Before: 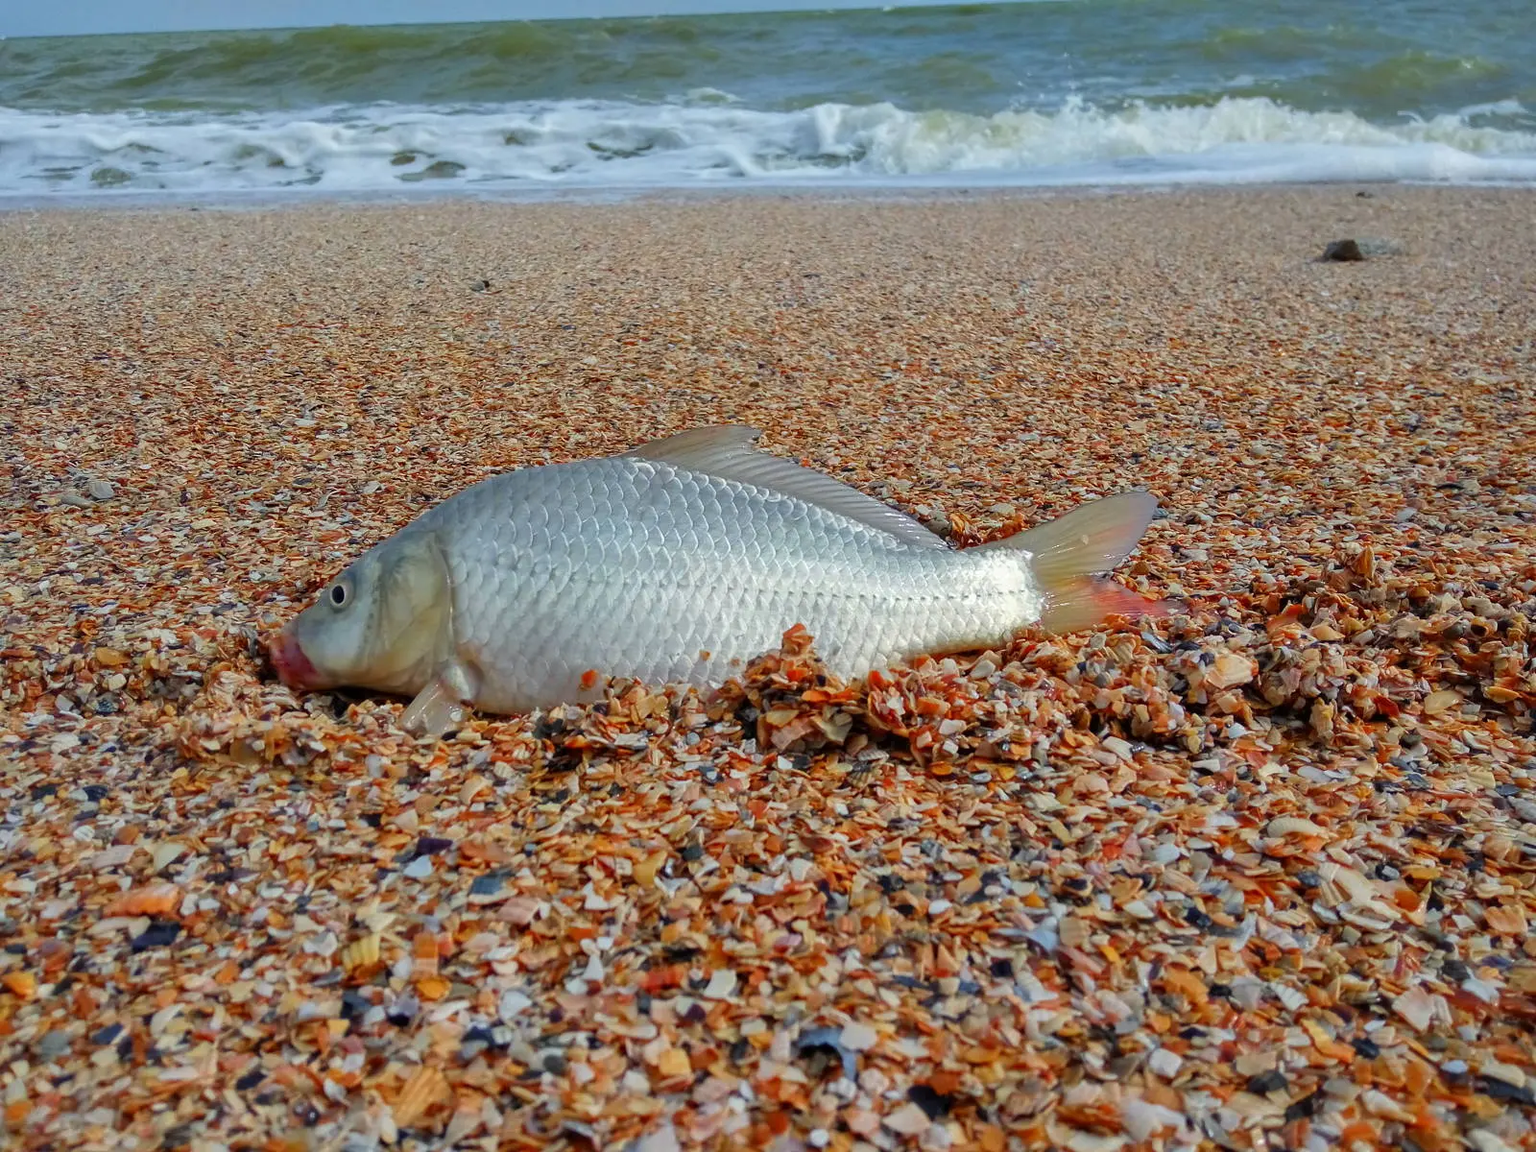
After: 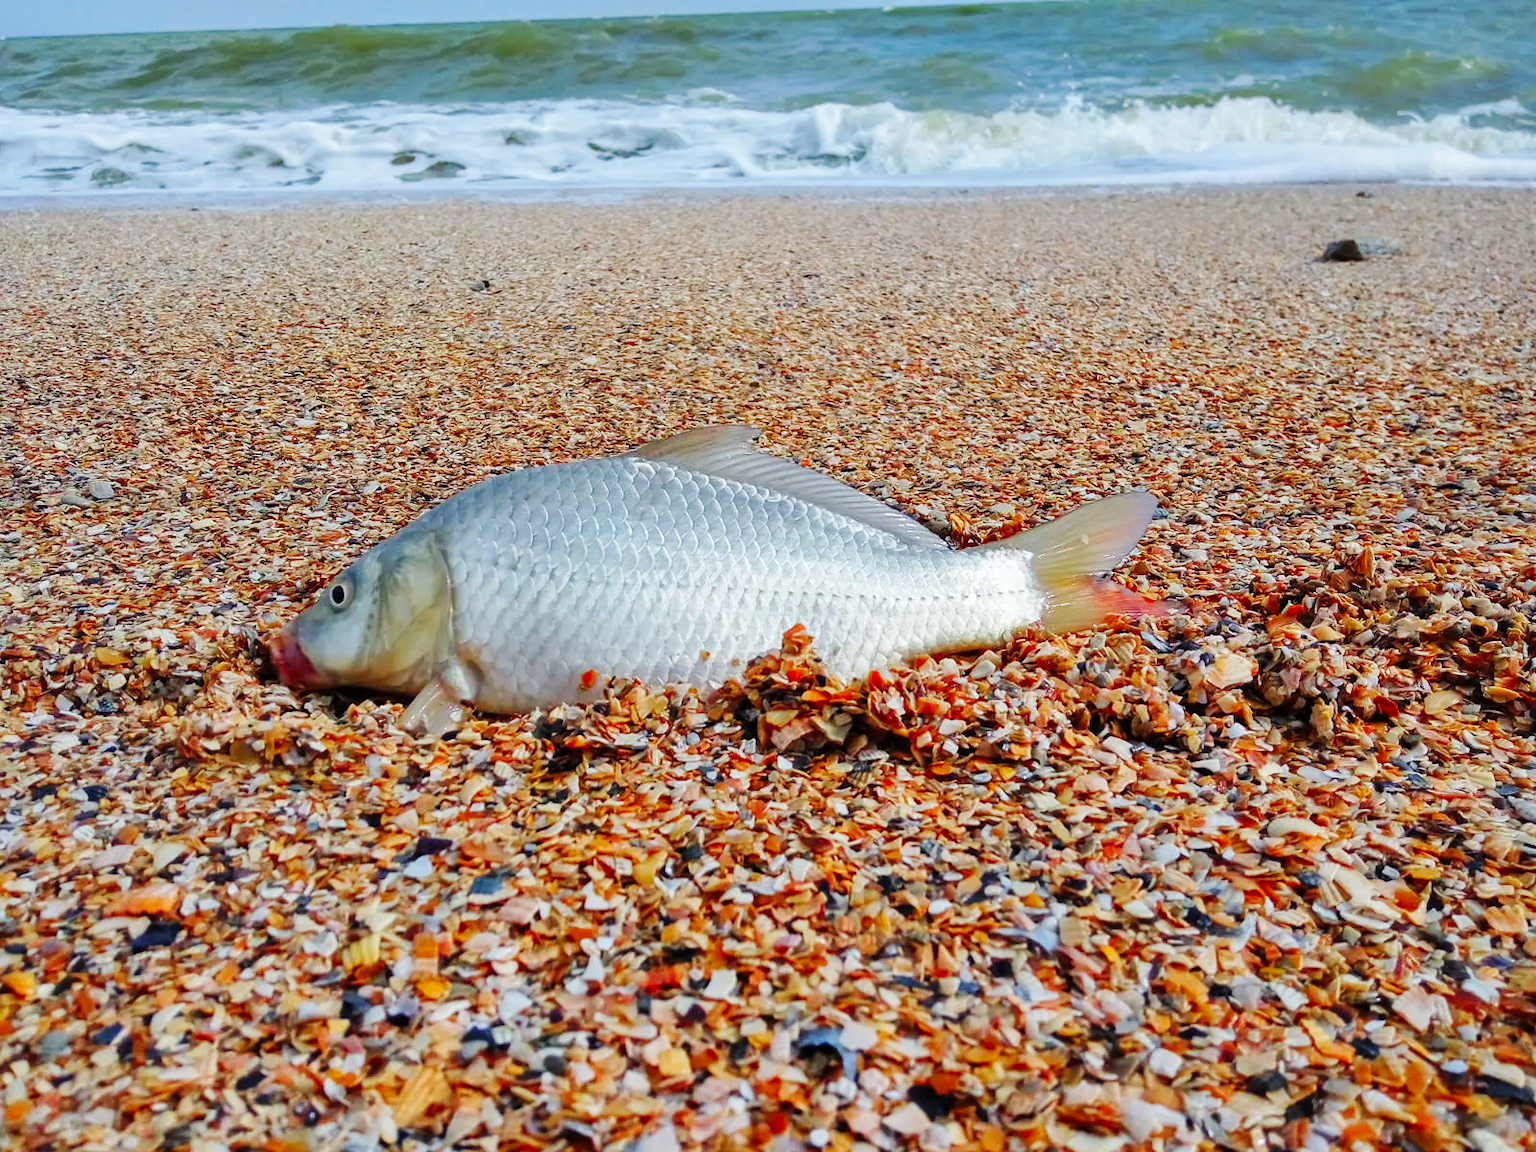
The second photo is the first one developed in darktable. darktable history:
white balance: red 0.983, blue 1.036
base curve: curves: ch0 [(0, 0) (0.032, 0.025) (0.121, 0.166) (0.206, 0.329) (0.605, 0.79) (1, 1)], preserve colors none
